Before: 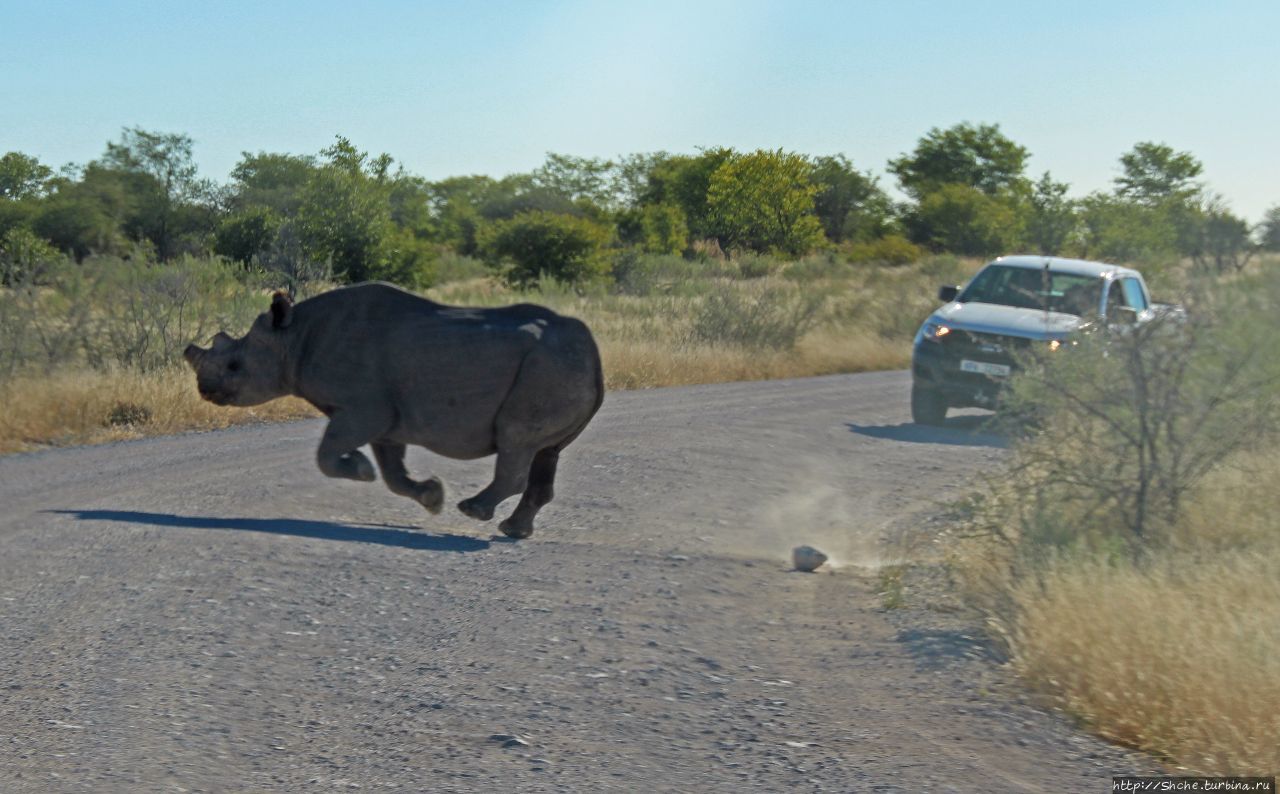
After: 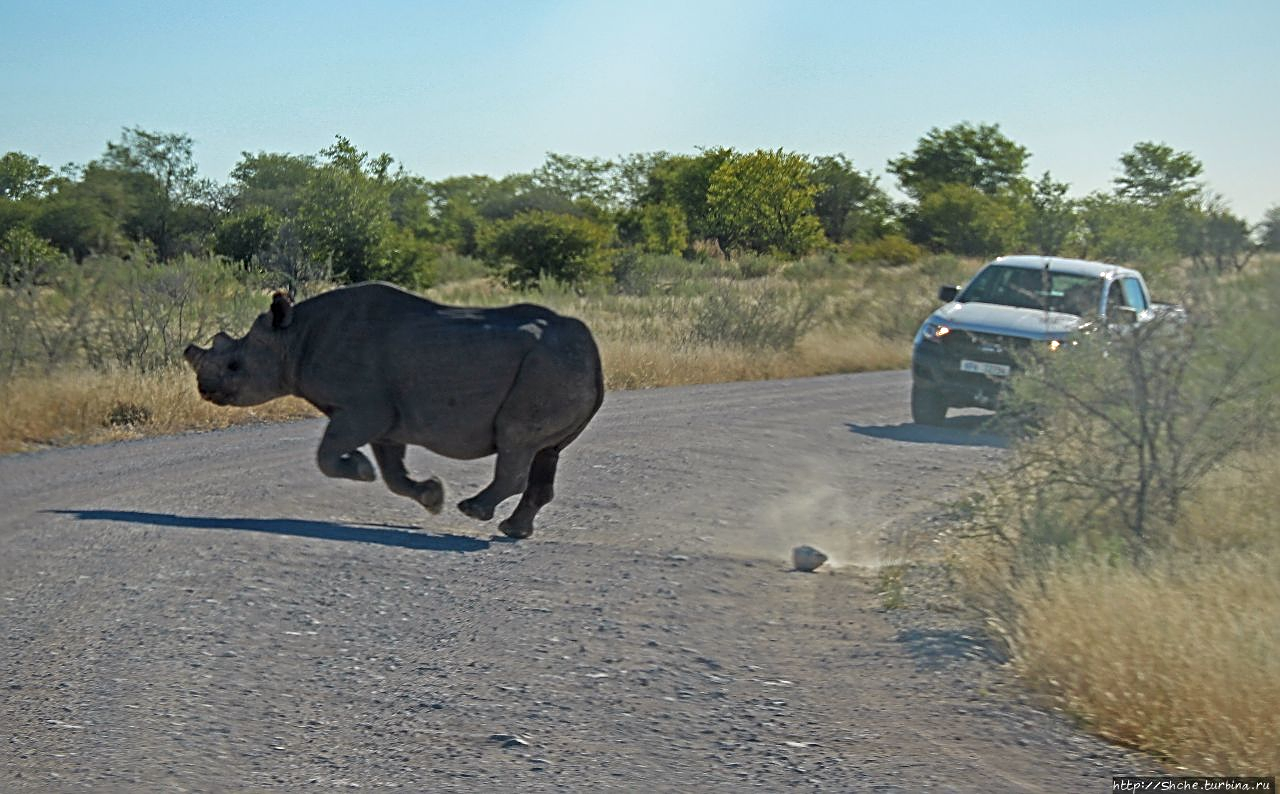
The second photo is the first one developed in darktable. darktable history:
sharpen: radius 2.543, amount 0.636
vignetting: brightness -0.233, saturation 0.141
